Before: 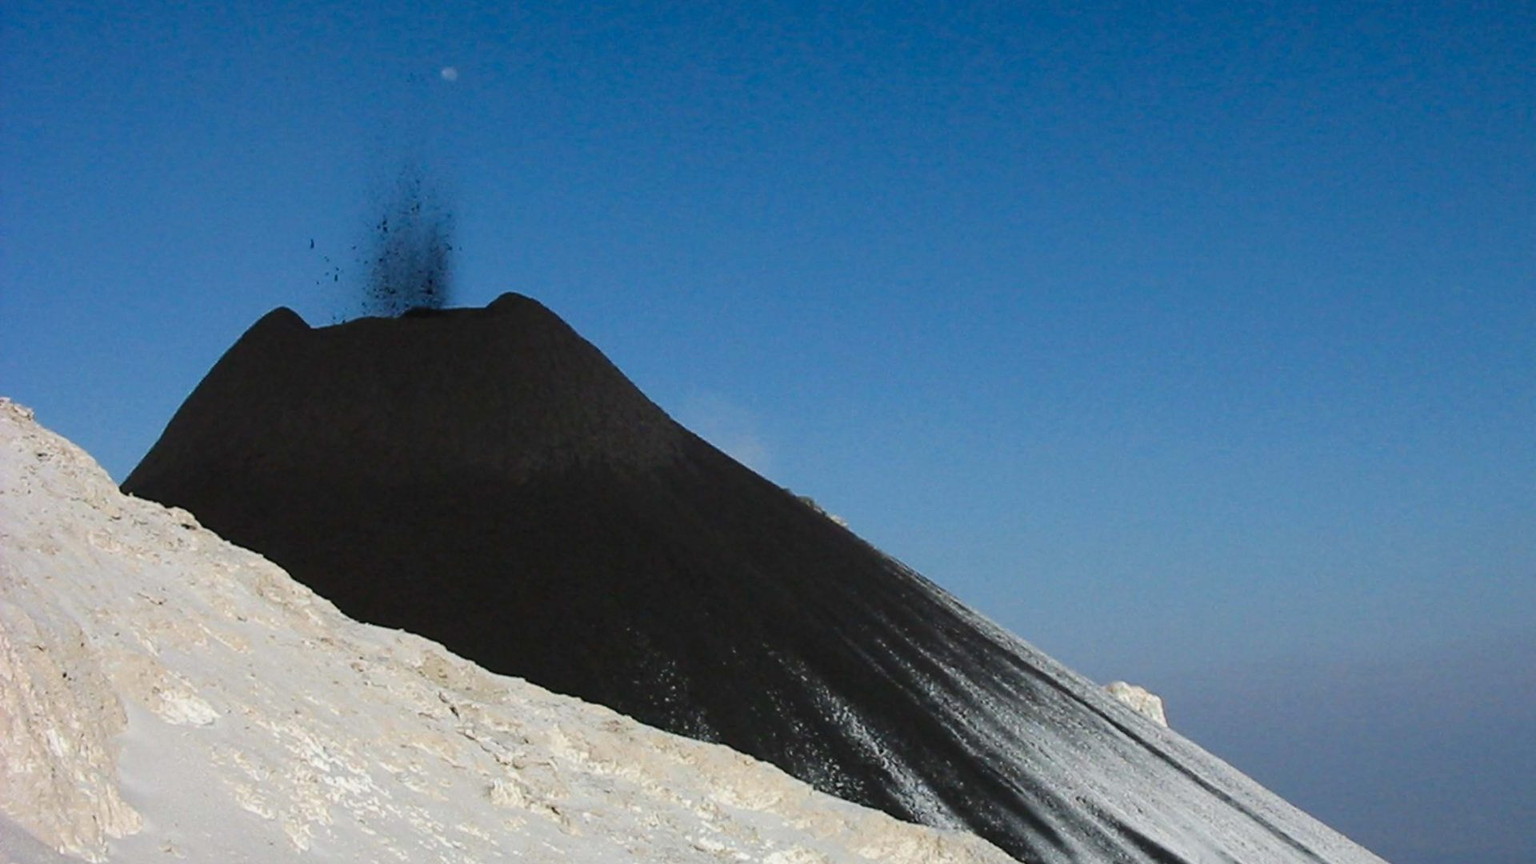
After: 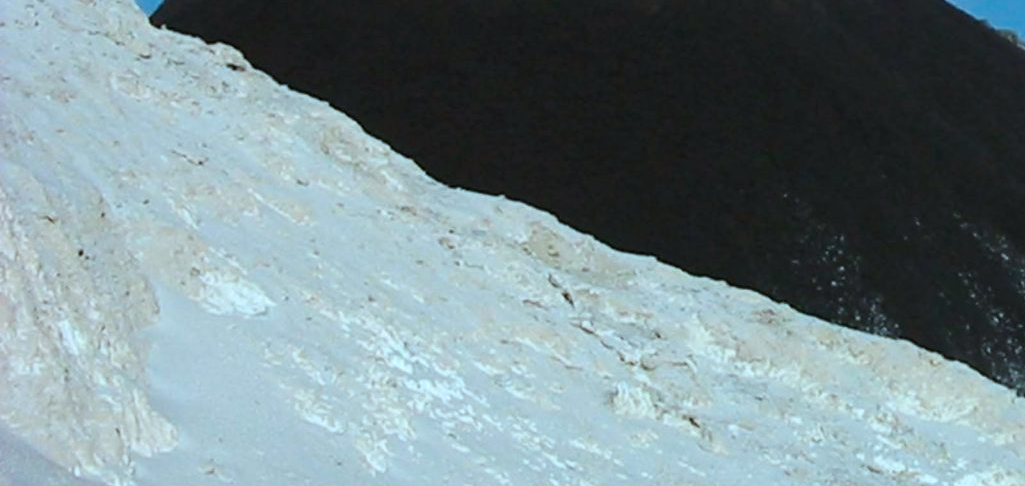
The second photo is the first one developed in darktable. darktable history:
color correction: highlights a* -11.71, highlights b* -15.58
crop and rotate: top 54.778%, right 46.61%, bottom 0.159%
